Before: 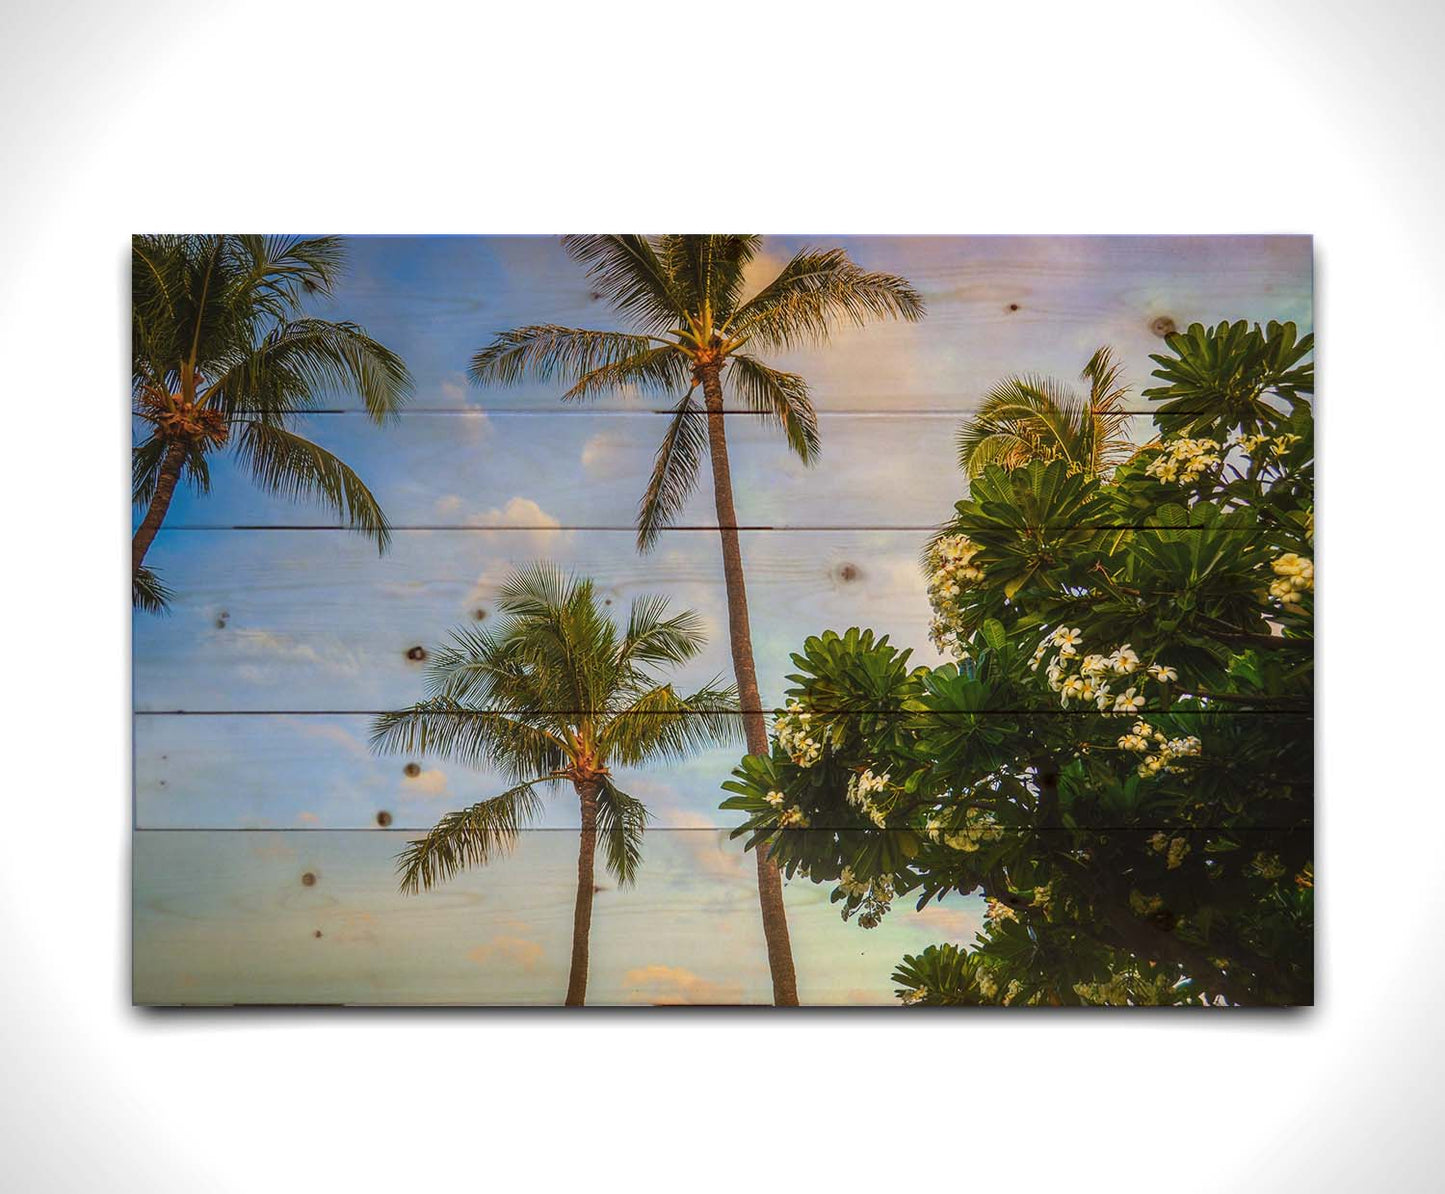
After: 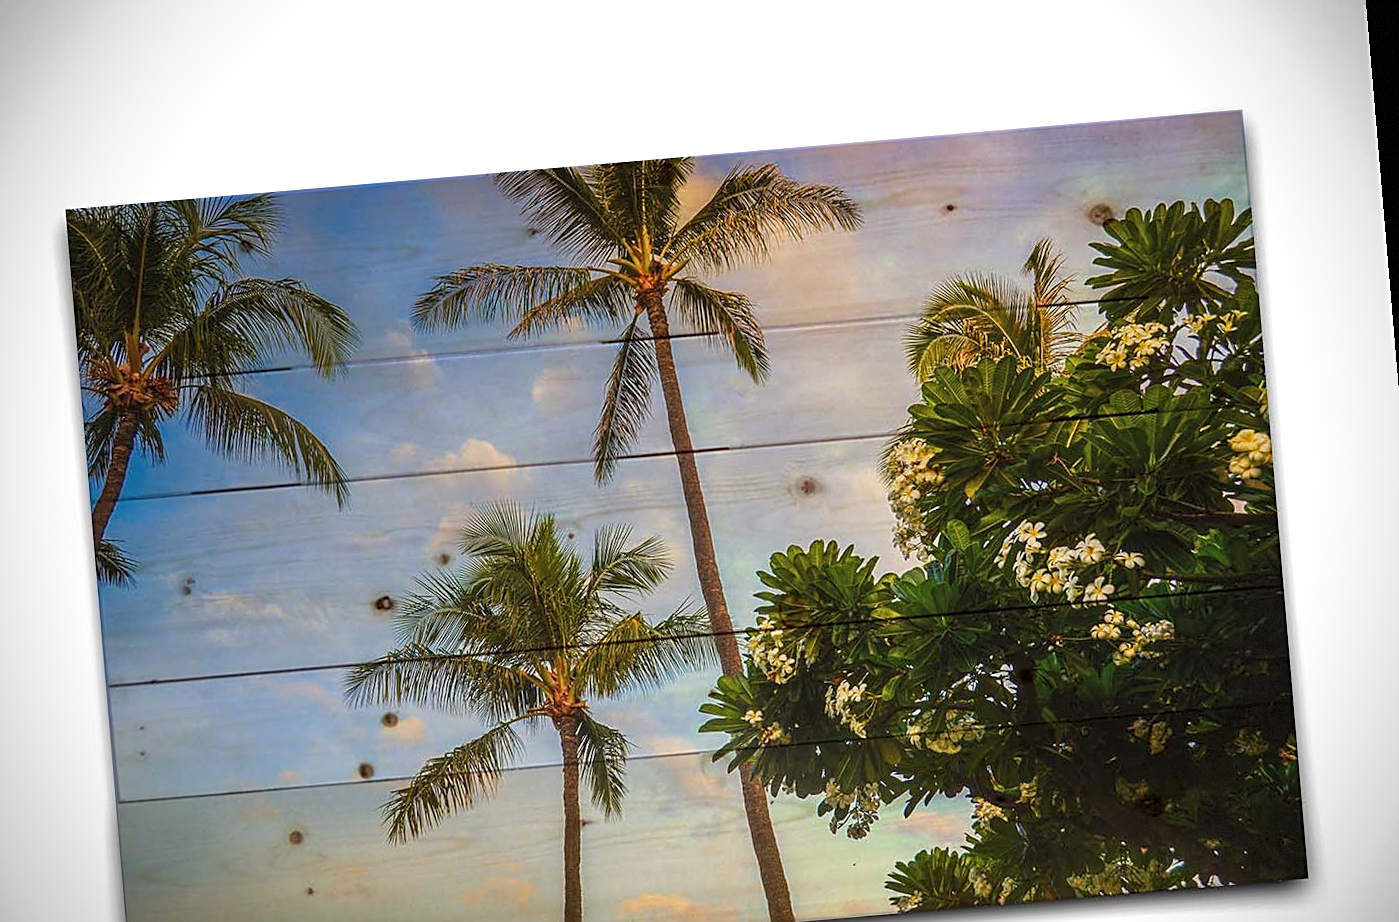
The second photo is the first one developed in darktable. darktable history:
rotate and perspective: rotation -4.86°, automatic cropping off
sharpen: on, module defaults
crop: left 5.596%, top 10.314%, right 3.534%, bottom 19.395%
vignetting: dithering 8-bit output, unbound false
local contrast: highlights 100%, shadows 100%, detail 120%, midtone range 0.2
